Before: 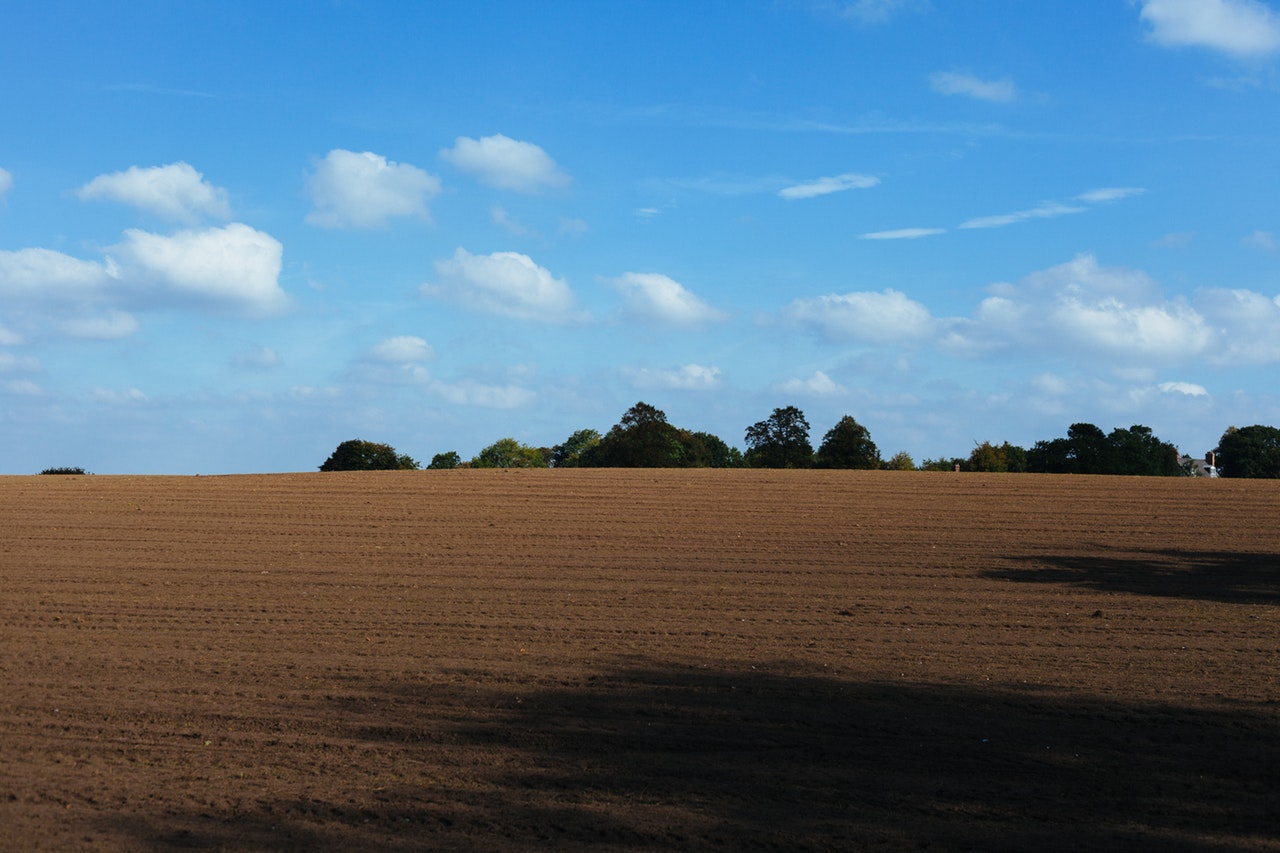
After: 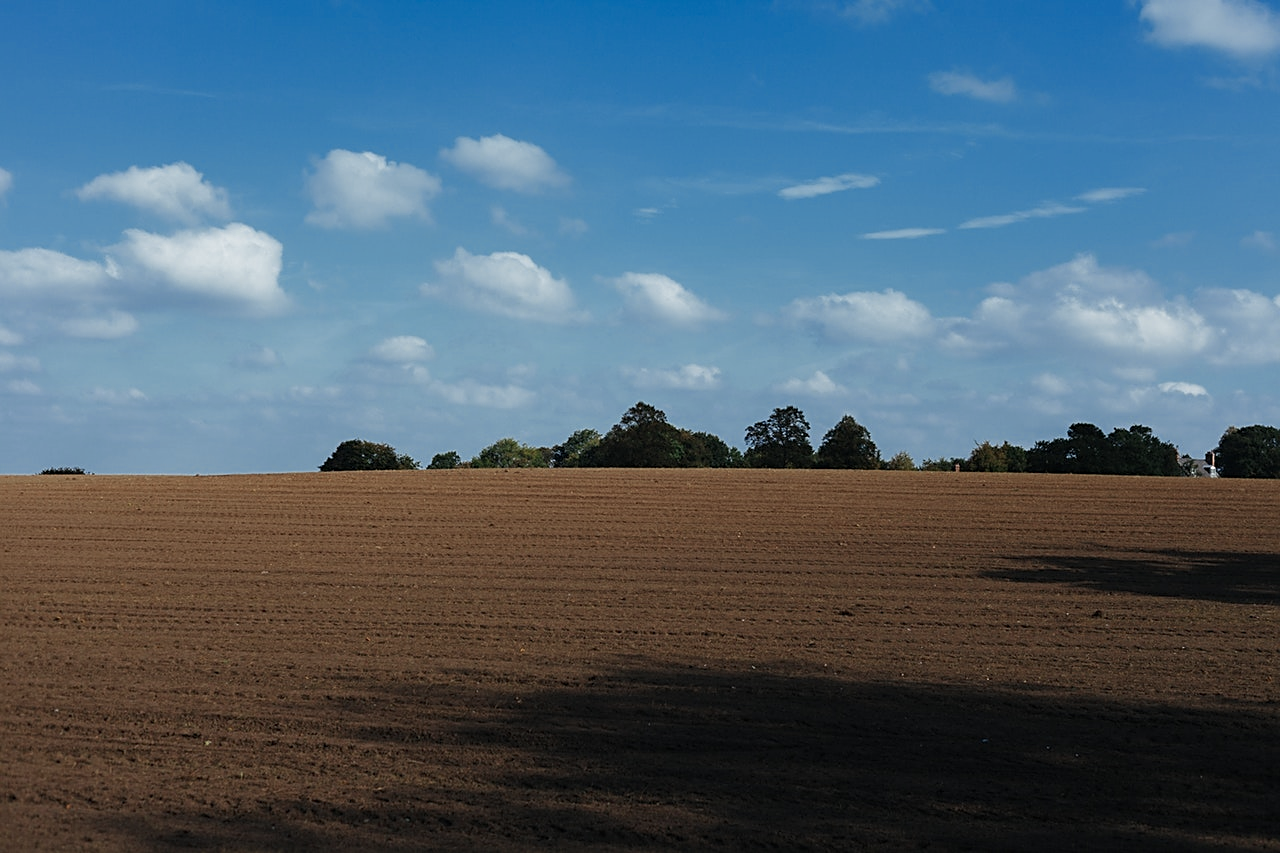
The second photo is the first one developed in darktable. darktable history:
sharpen: on, module defaults
color zones: curves: ch0 [(0, 0.5) (0.125, 0.4) (0.25, 0.5) (0.375, 0.4) (0.5, 0.4) (0.625, 0.35) (0.75, 0.35) (0.875, 0.5)]; ch1 [(0, 0.35) (0.125, 0.45) (0.25, 0.35) (0.375, 0.35) (0.5, 0.35) (0.625, 0.35) (0.75, 0.45) (0.875, 0.35)]; ch2 [(0, 0.6) (0.125, 0.5) (0.25, 0.5) (0.375, 0.6) (0.5, 0.6) (0.625, 0.5) (0.75, 0.5) (0.875, 0.5)]
